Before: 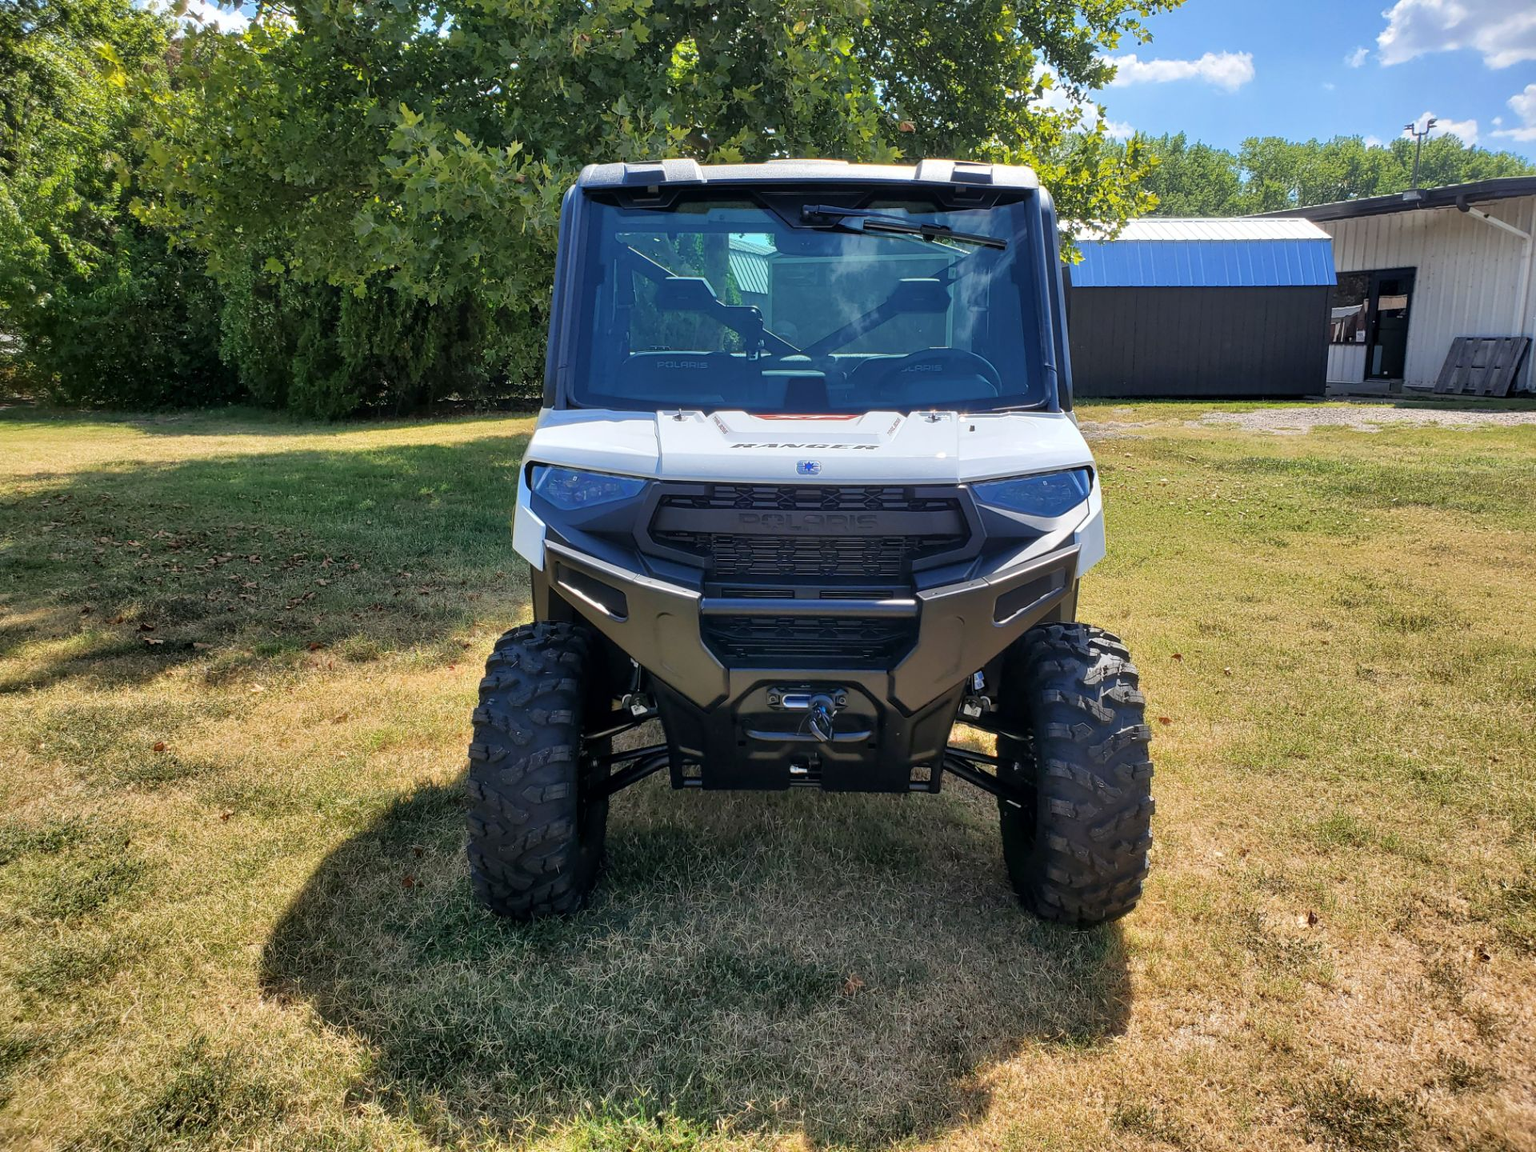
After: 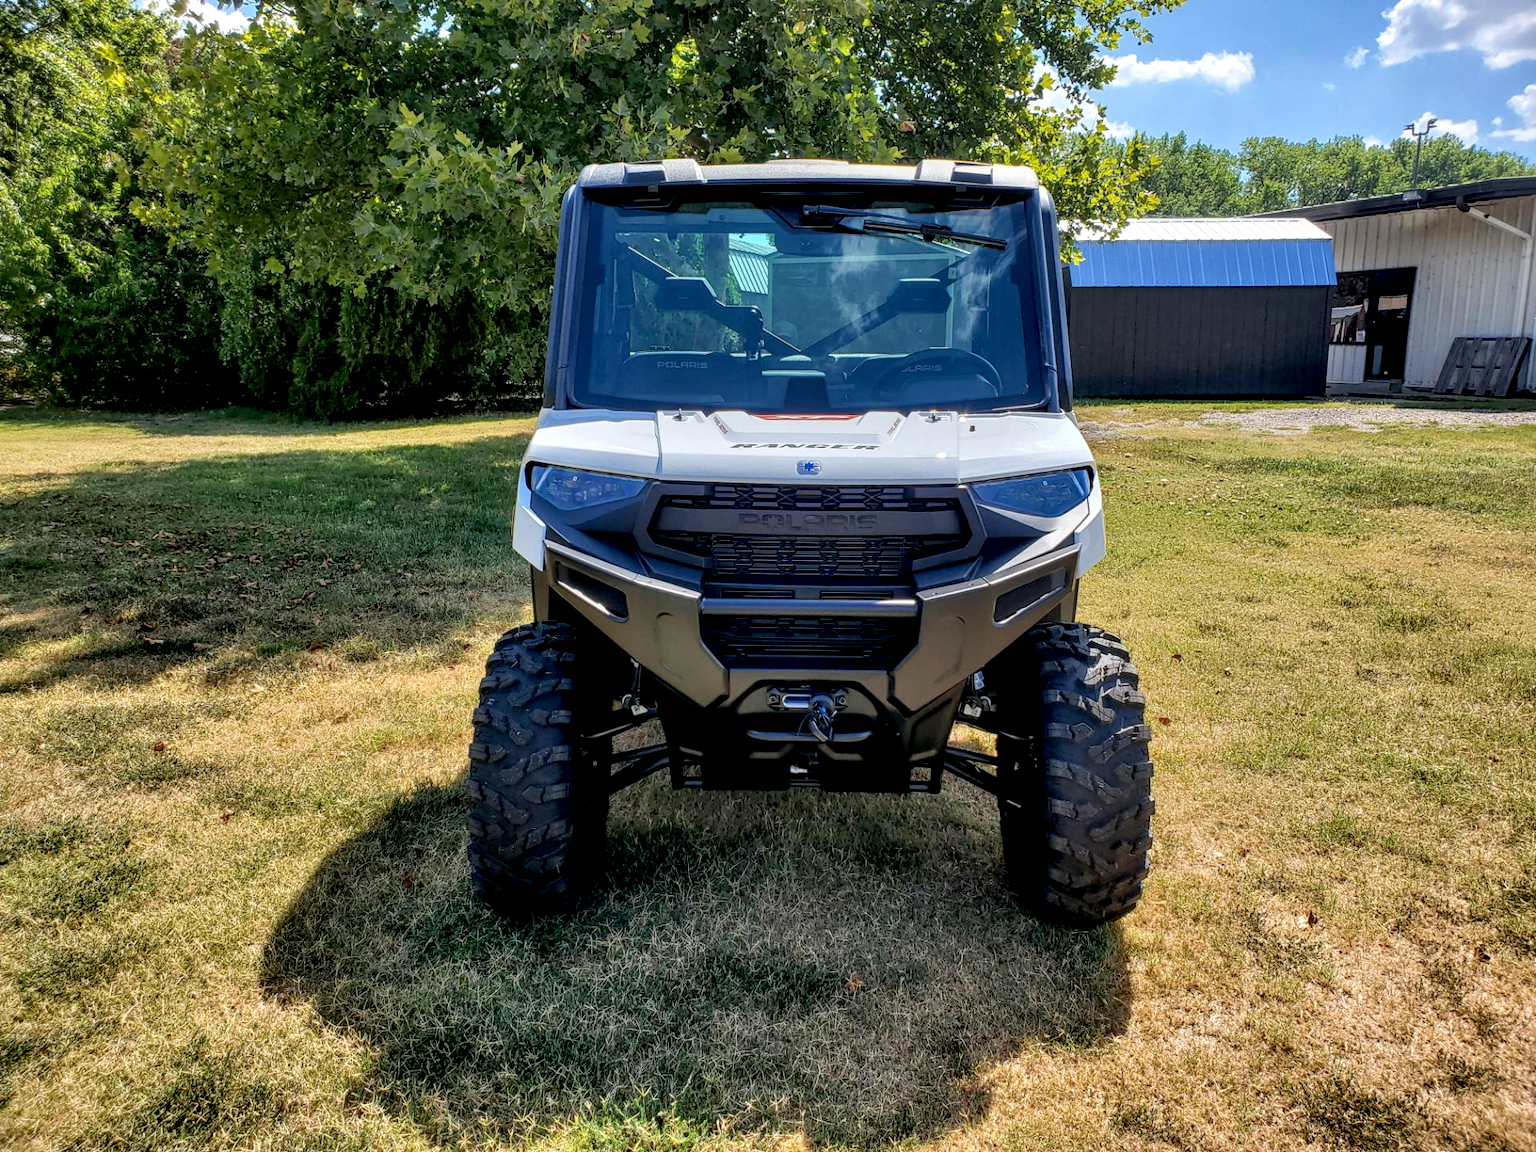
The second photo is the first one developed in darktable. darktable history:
local contrast: highlights 62%, detail 143%, midtone range 0.425
exposure: black level correction 0.01, exposure 0.015 EV, compensate highlight preservation false
